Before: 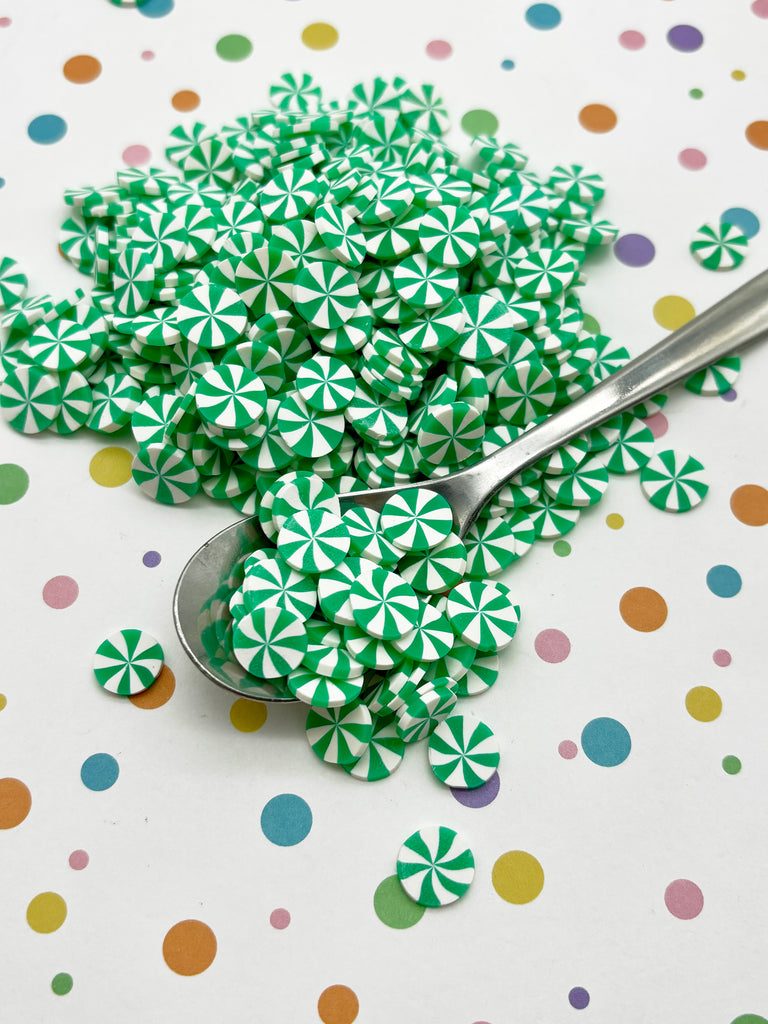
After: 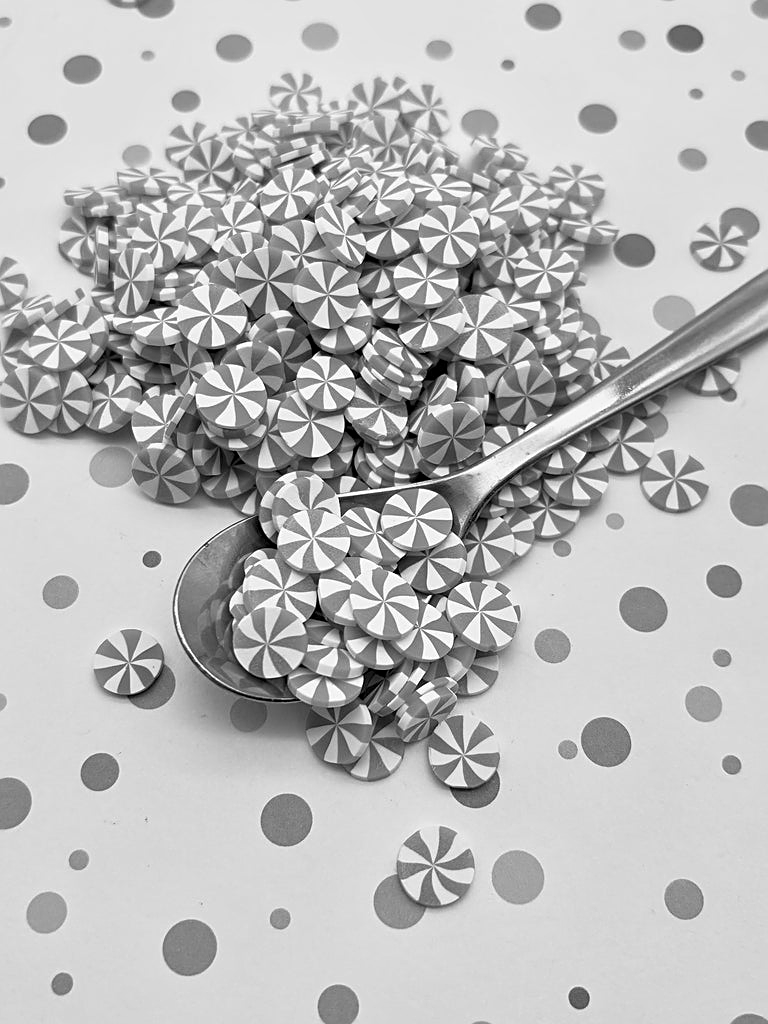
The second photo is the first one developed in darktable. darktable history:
sharpen: on, module defaults
contrast brightness saturation: contrast 0.04, saturation 0.16
monochrome: a -71.75, b 75.82
